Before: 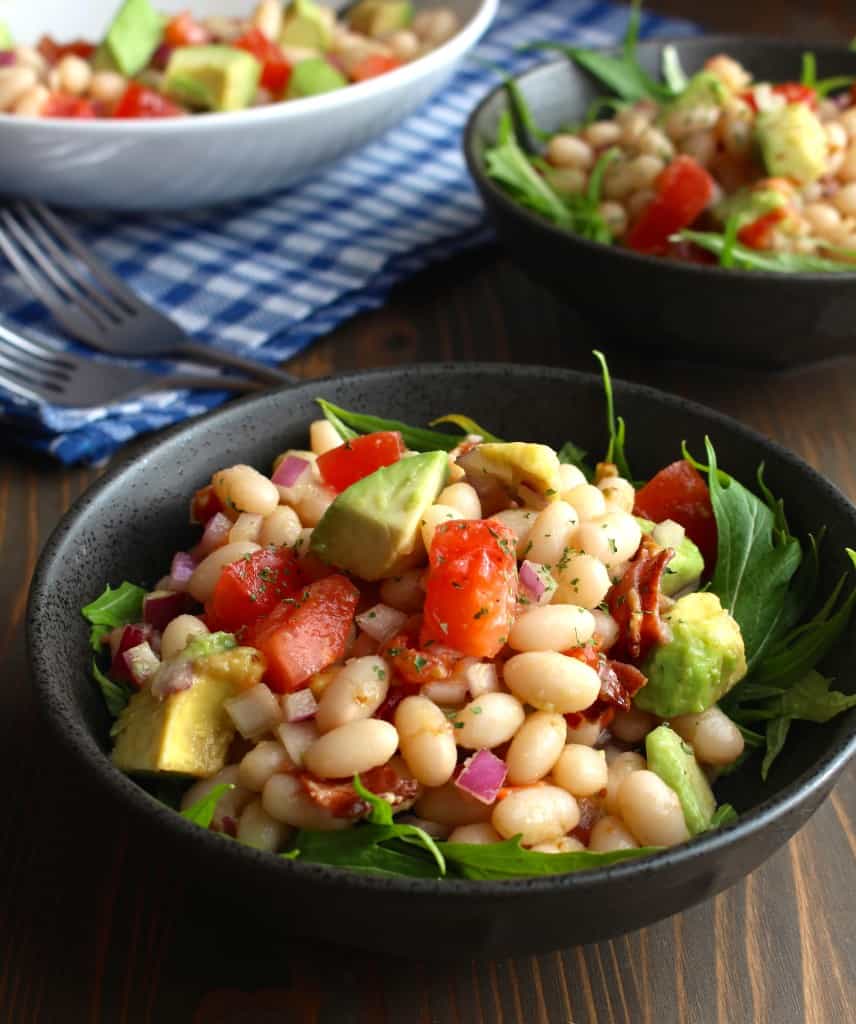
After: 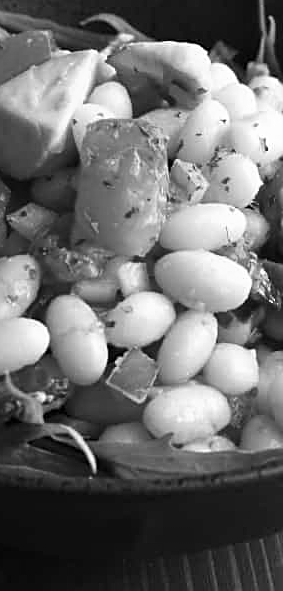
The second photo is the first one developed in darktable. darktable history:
sharpen: on, module defaults
monochrome: on, module defaults
crop: left 40.878%, top 39.176%, right 25.993%, bottom 3.081%
contrast brightness saturation: contrast 0.08, saturation 0.02
